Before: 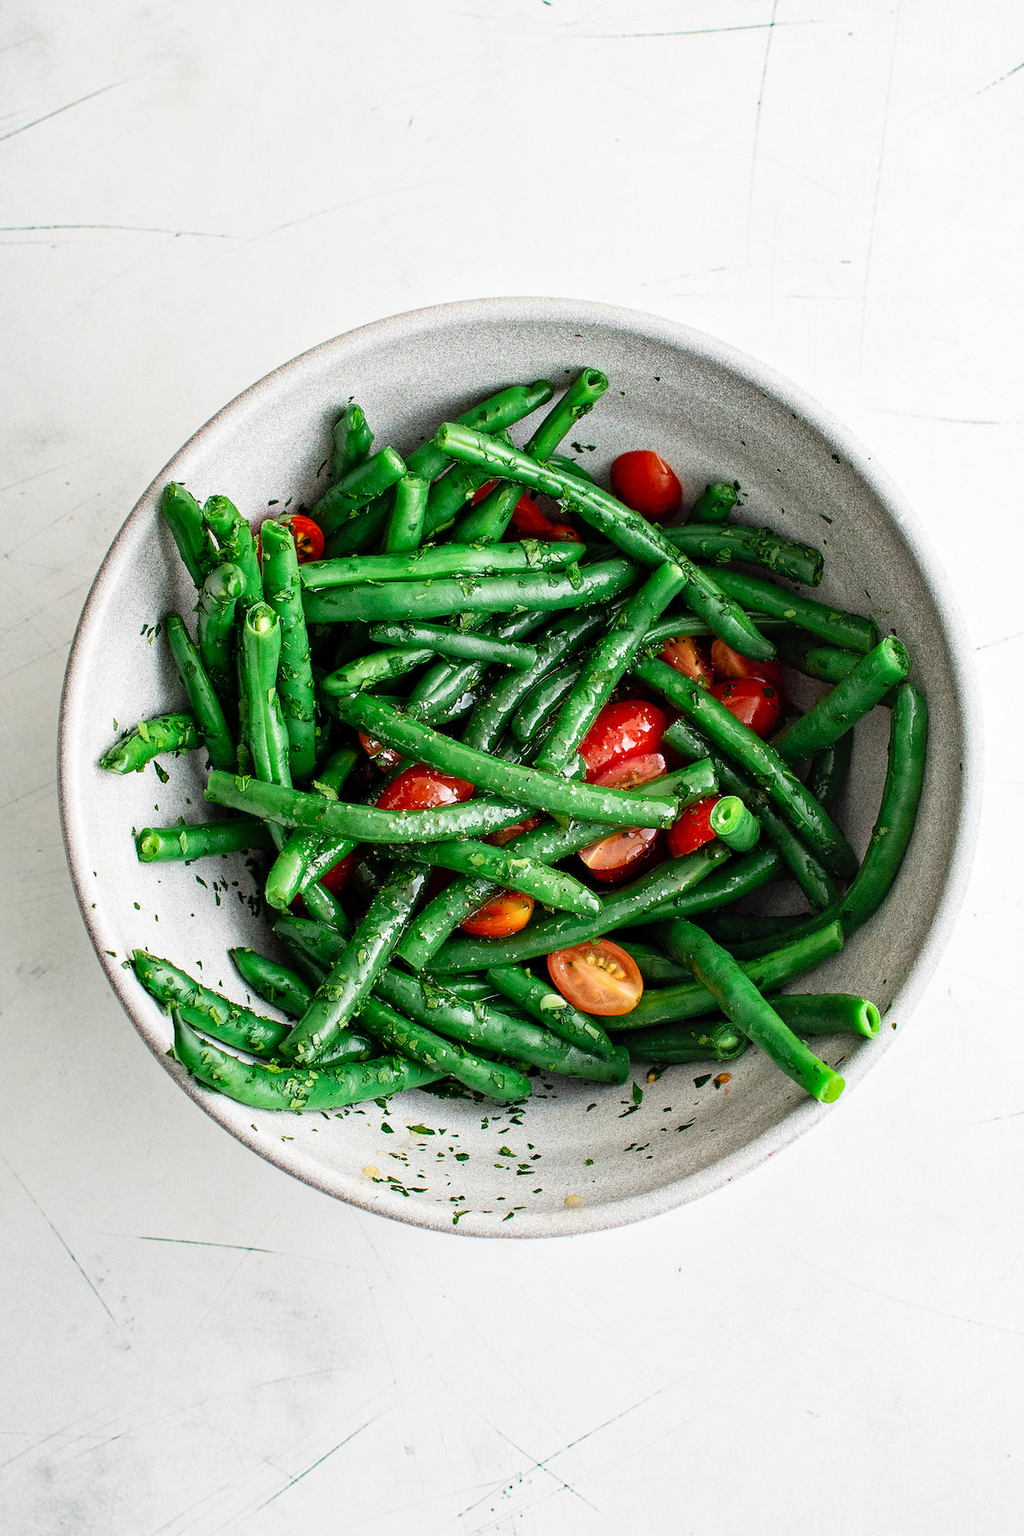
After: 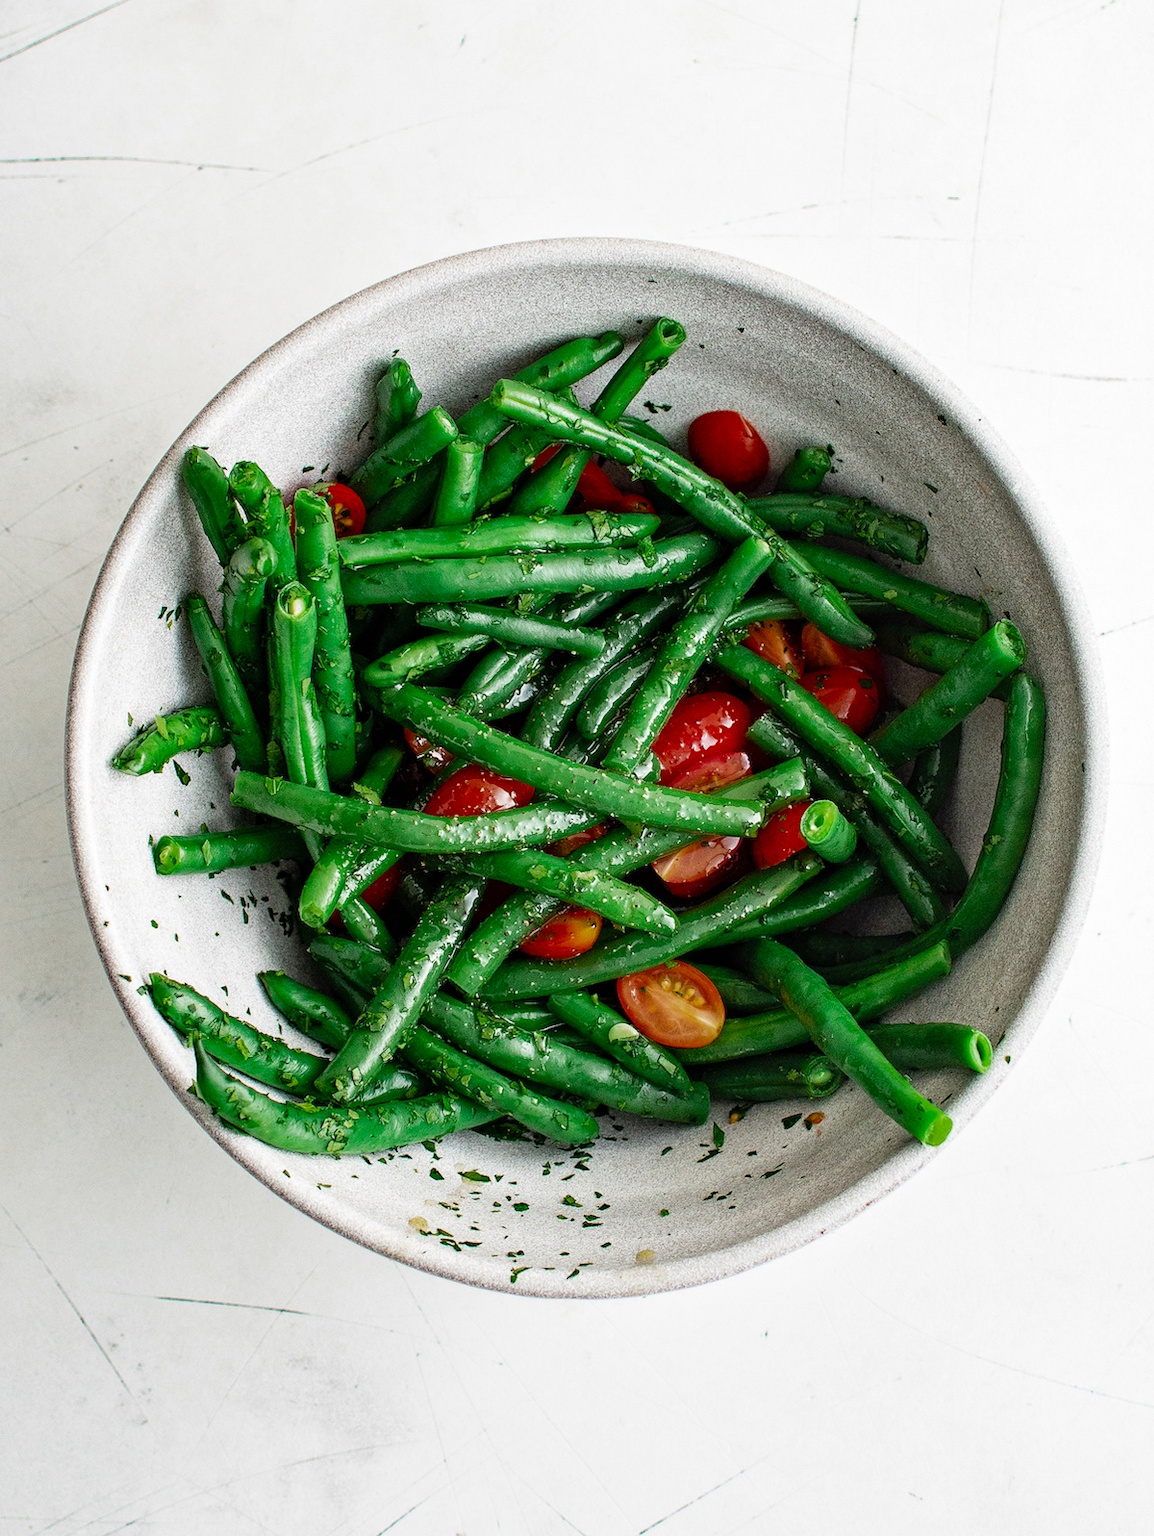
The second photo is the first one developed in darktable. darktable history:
color zones: curves: ch0 [(0.27, 0.396) (0.563, 0.504) (0.75, 0.5) (0.787, 0.307)]
crop and rotate: top 5.613%, bottom 5.632%
